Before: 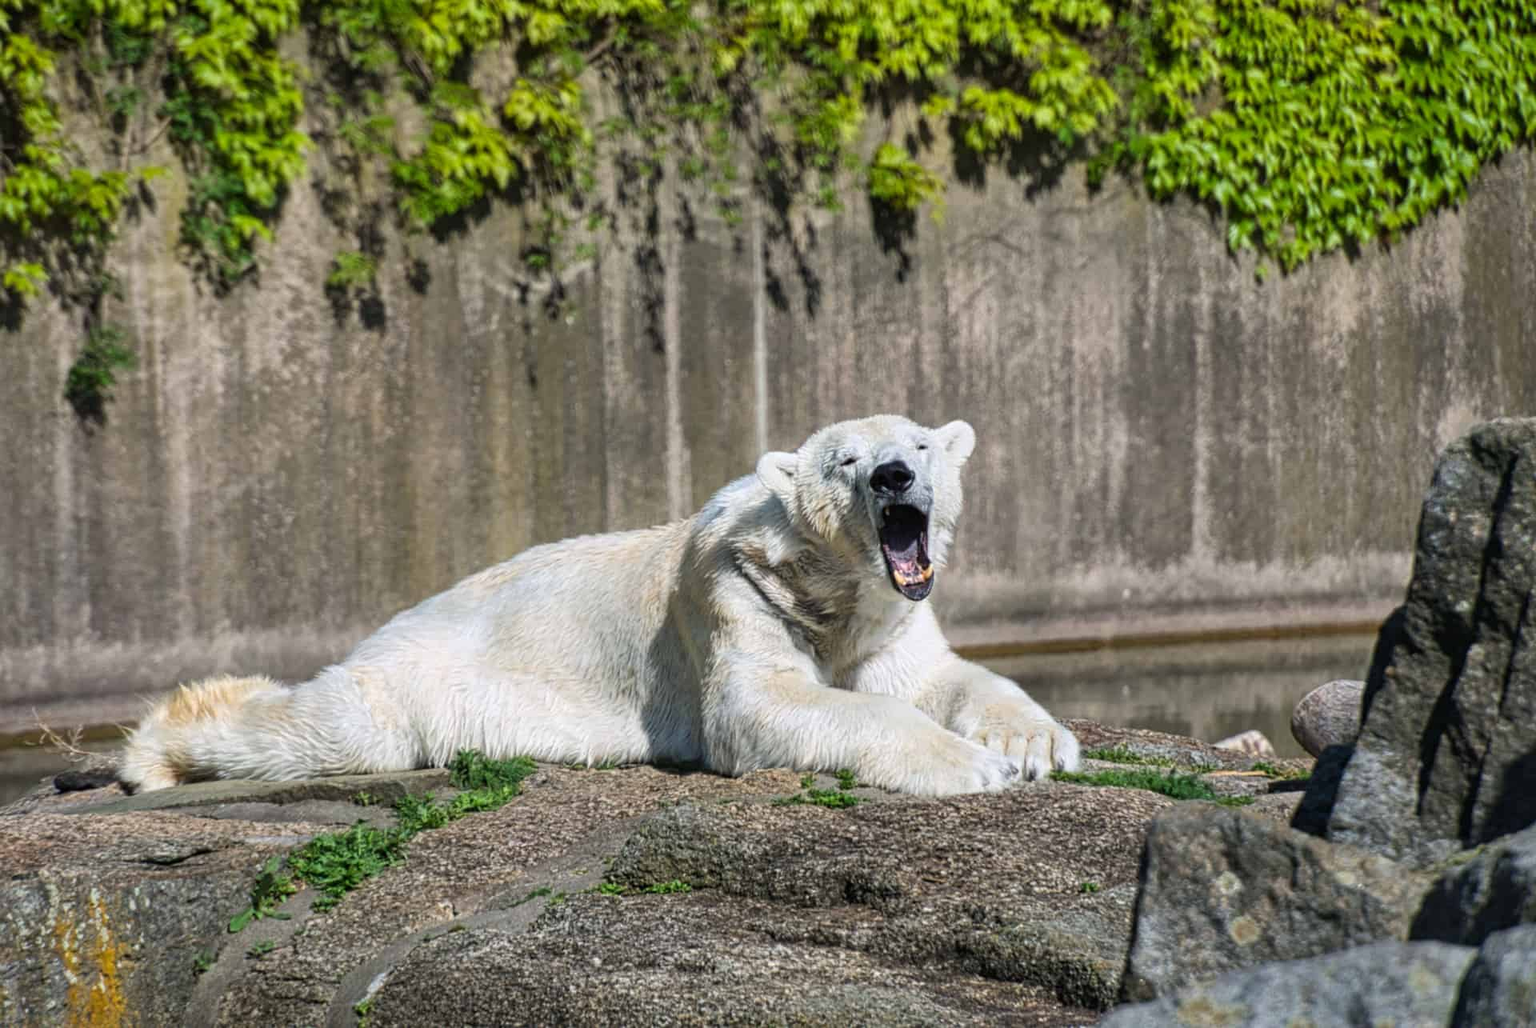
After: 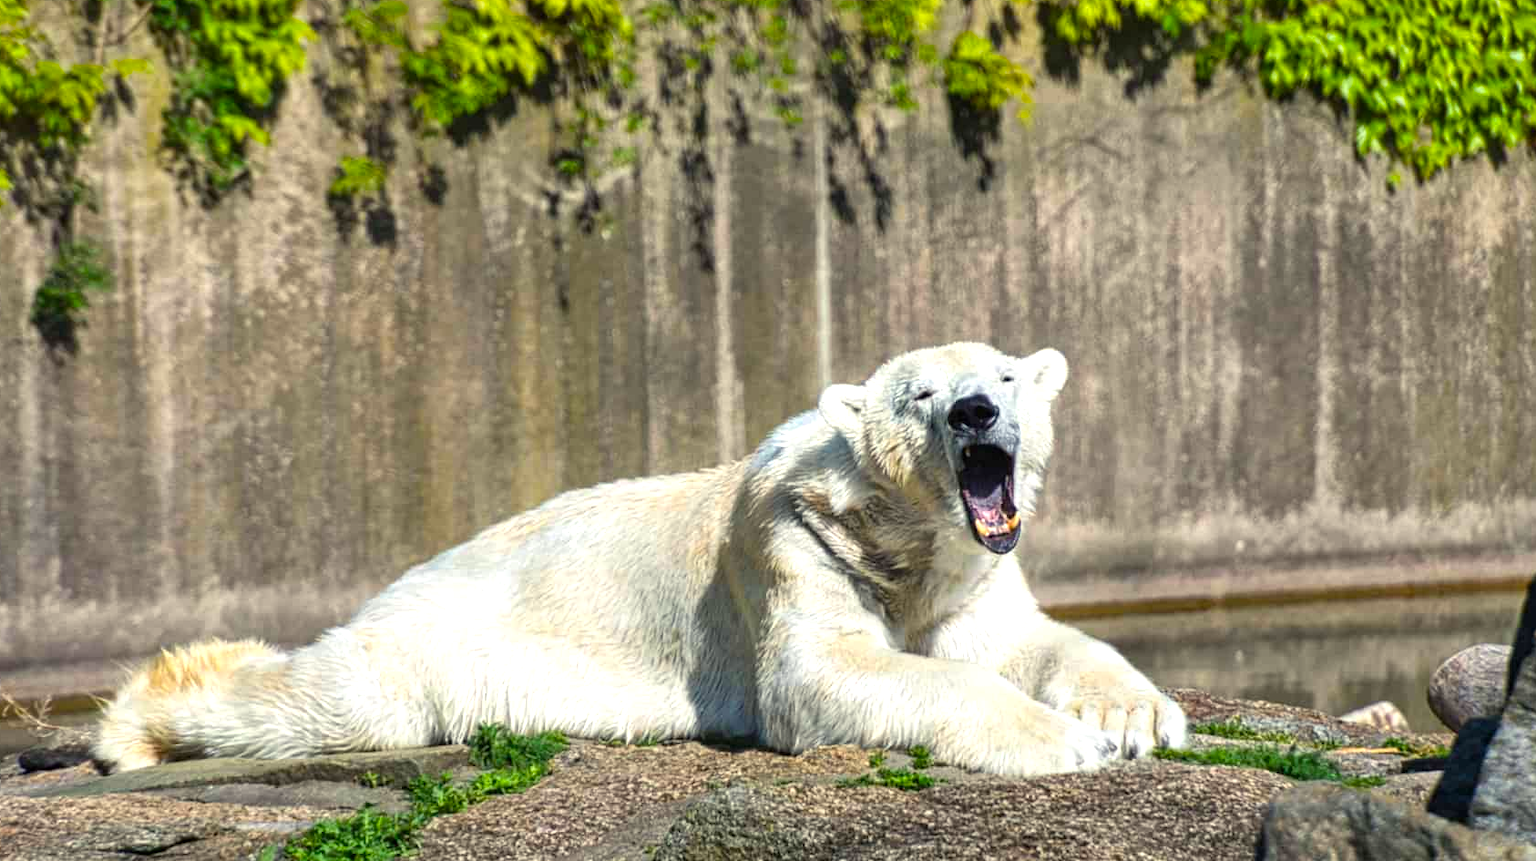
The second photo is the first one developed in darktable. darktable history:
crop and rotate: left 2.469%, top 11.2%, right 9.715%, bottom 15.116%
levels: black 0.032%
color balance rgb: highlights gain › luminance 6.48%, highlights gain › chroma 2.594%, highlights gain › hue 90.97°, linear chroma grading › global chroma 8.854%, perceptual saturation grading › global saturation 19.397%, perceptual brilliance grading › global brilliance 11.201%
